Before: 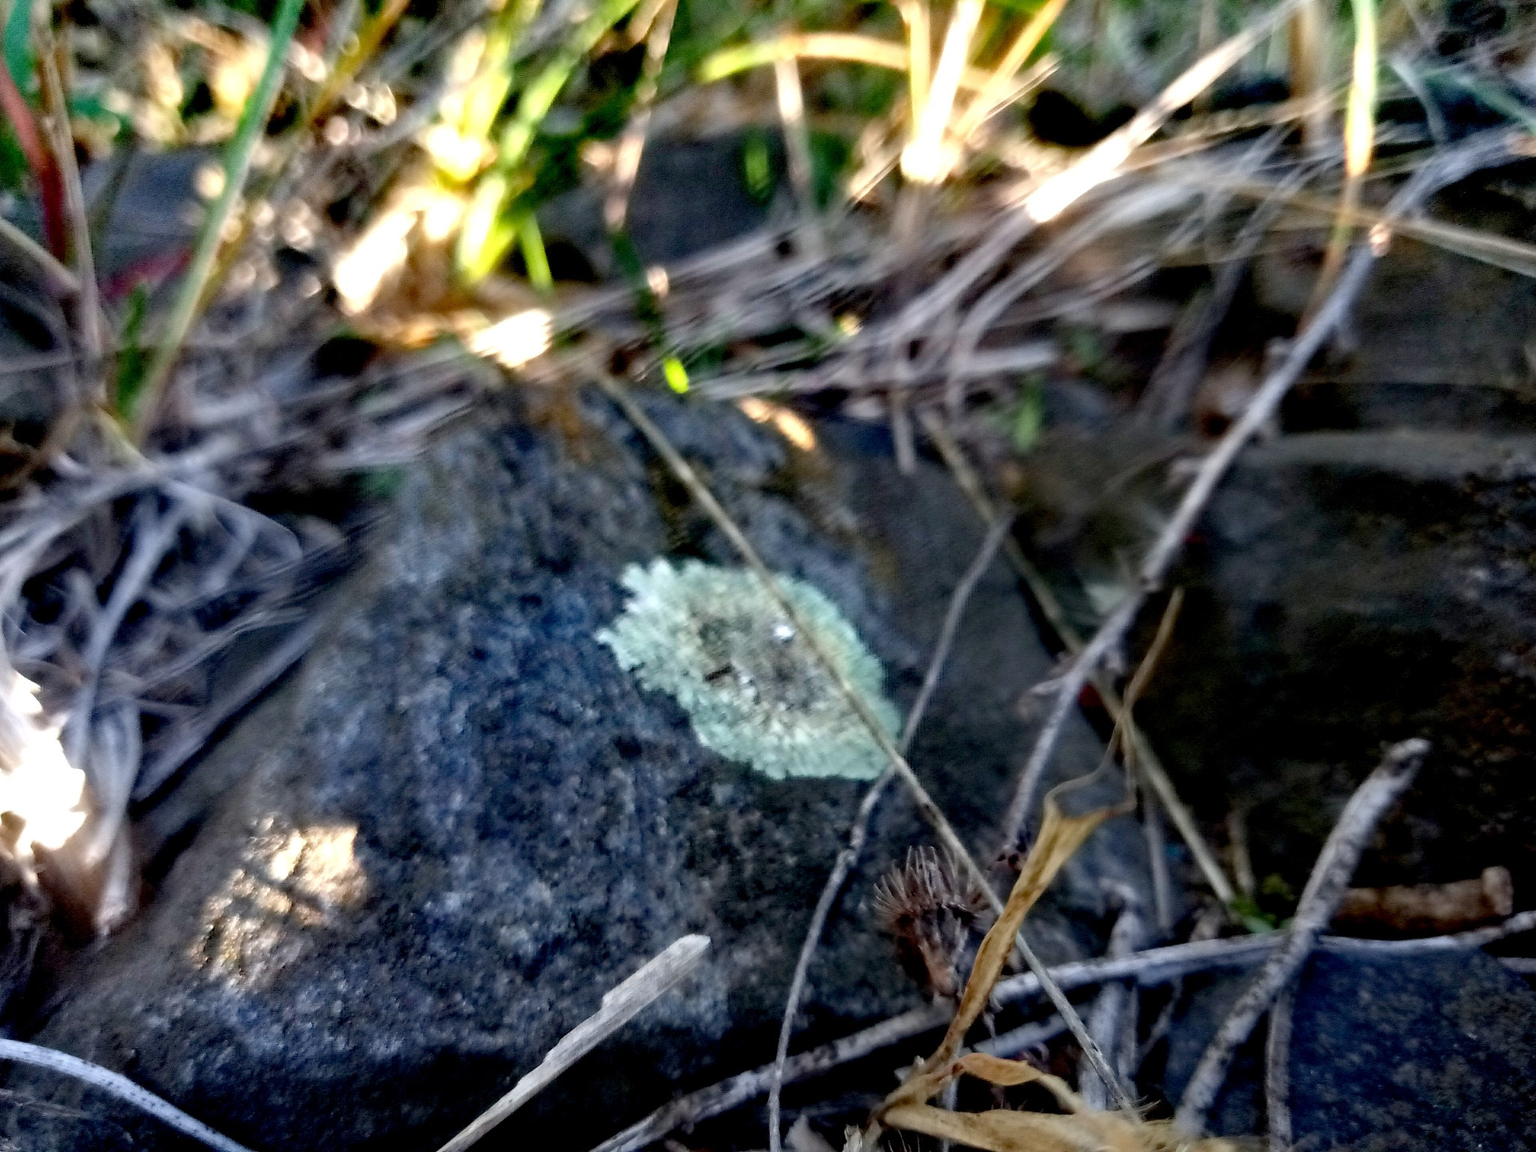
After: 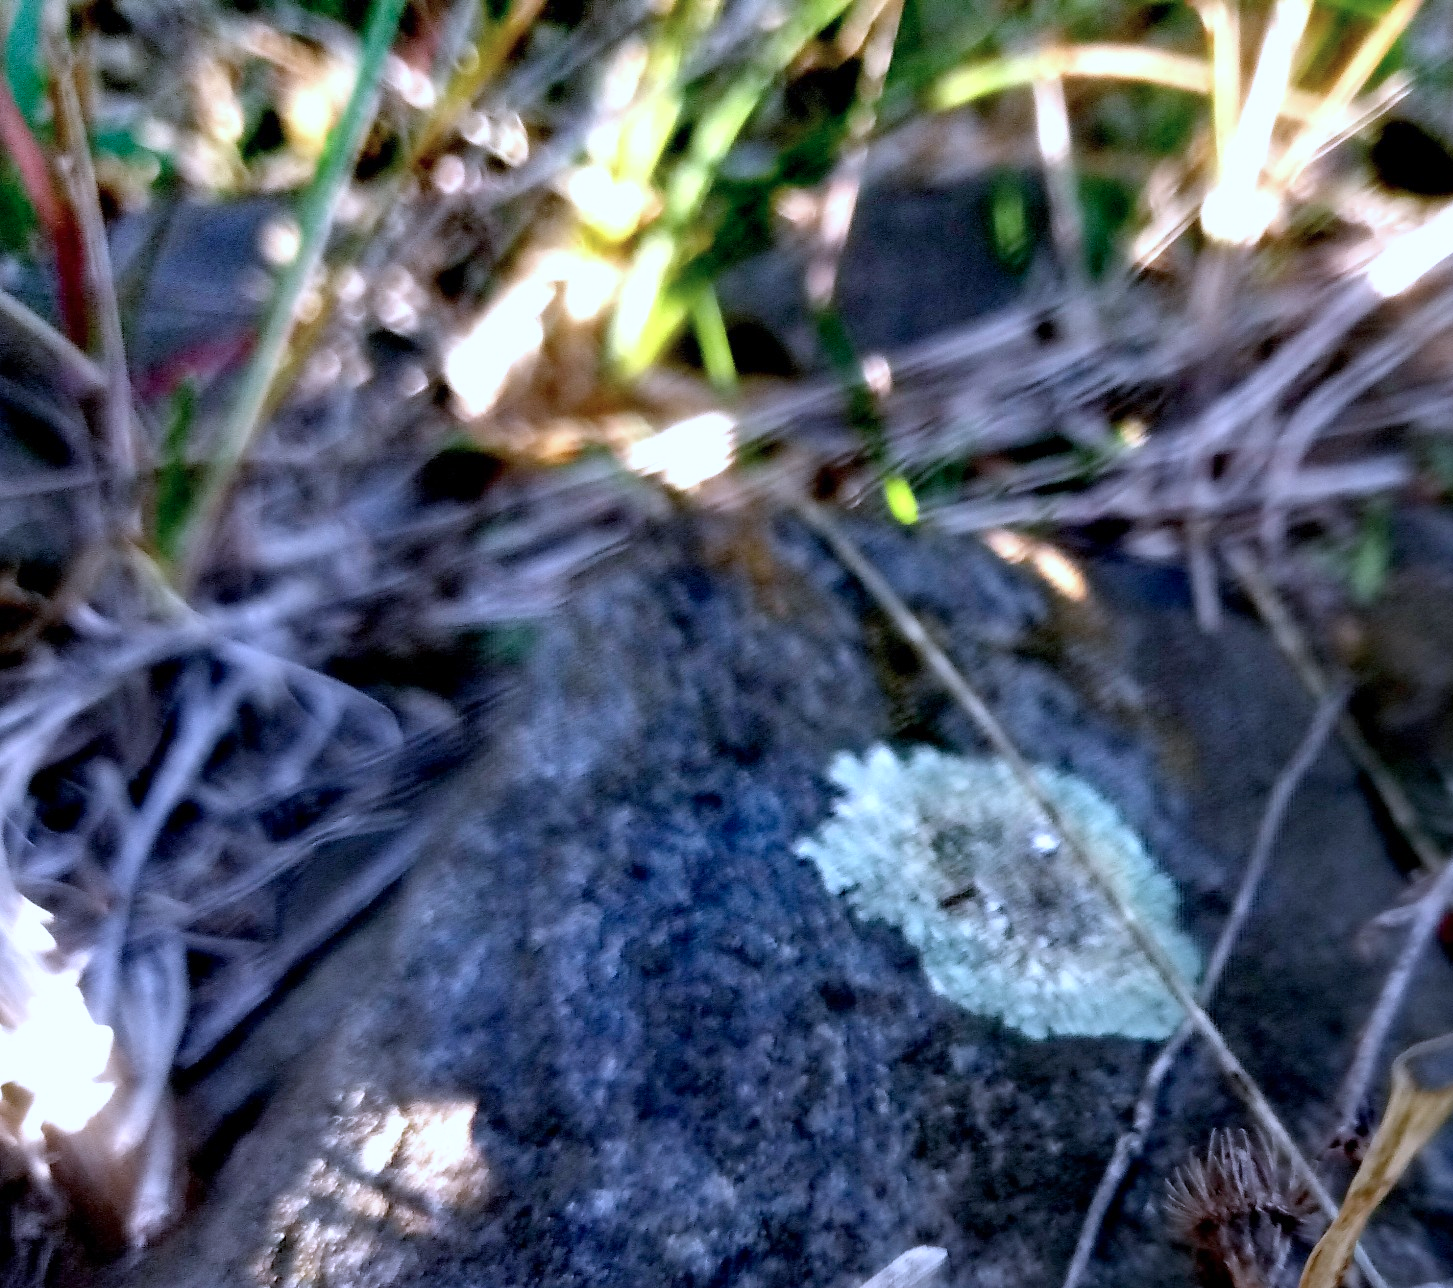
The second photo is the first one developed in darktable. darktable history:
color calibration: illuminant as shot in camera, x 0.379, y 0.396, temperature 4142.99 K, saturation algorithm version 1 (2020)
crop: right 29.008%, bottom 16.105%
